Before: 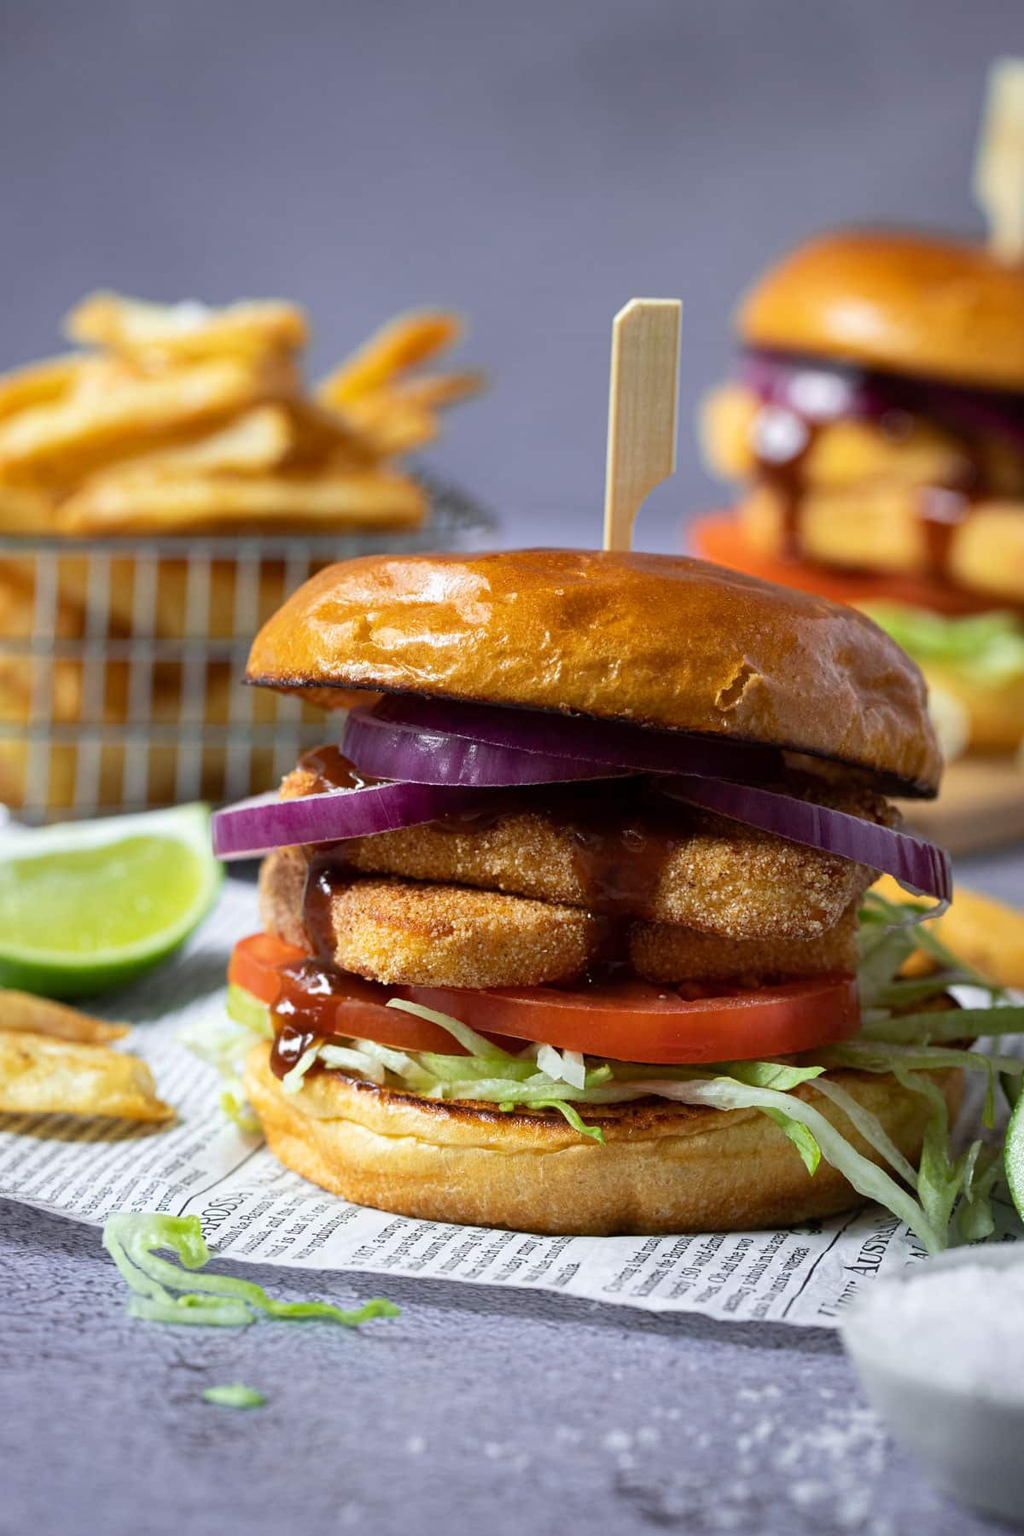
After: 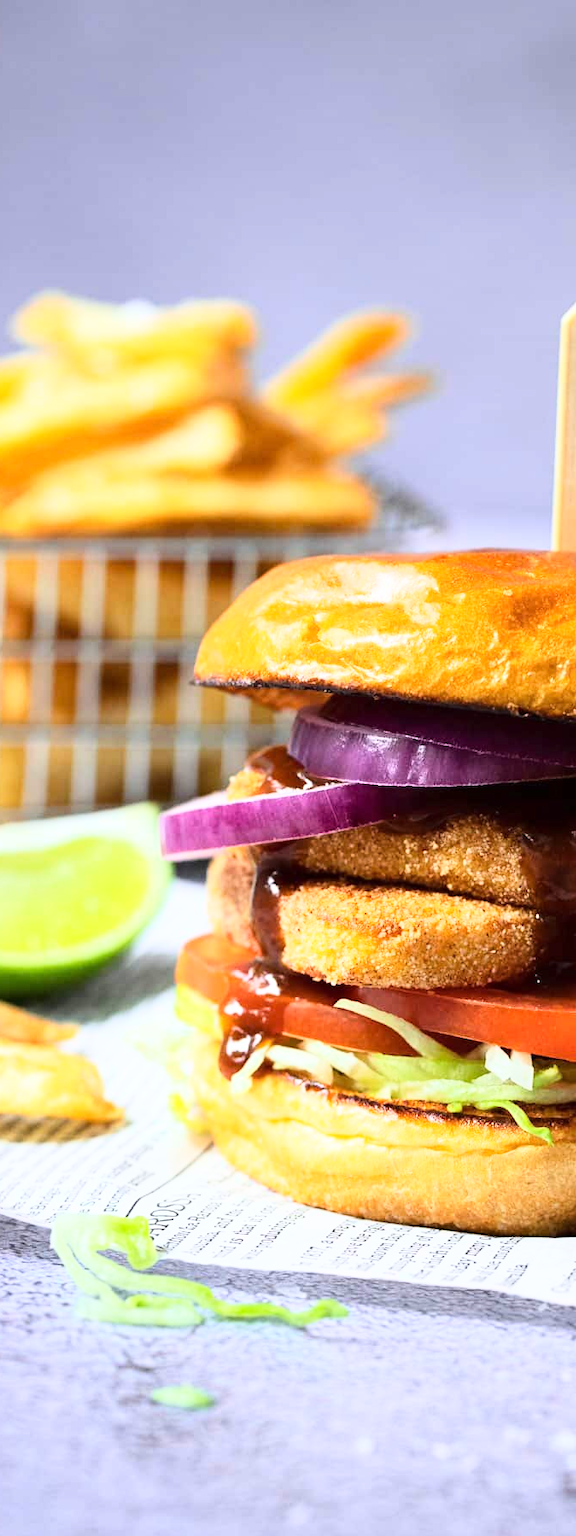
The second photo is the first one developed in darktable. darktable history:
base curve: curves: ch0 [(0, 0) (0.018, 0.026) (0.143, 0.37) (0.33, 0.731) (0.458, 0.853) (0.735, 0.965) (0.905, 0.986) (1, 1)]
crop: left 5.114%, right 38.589%
